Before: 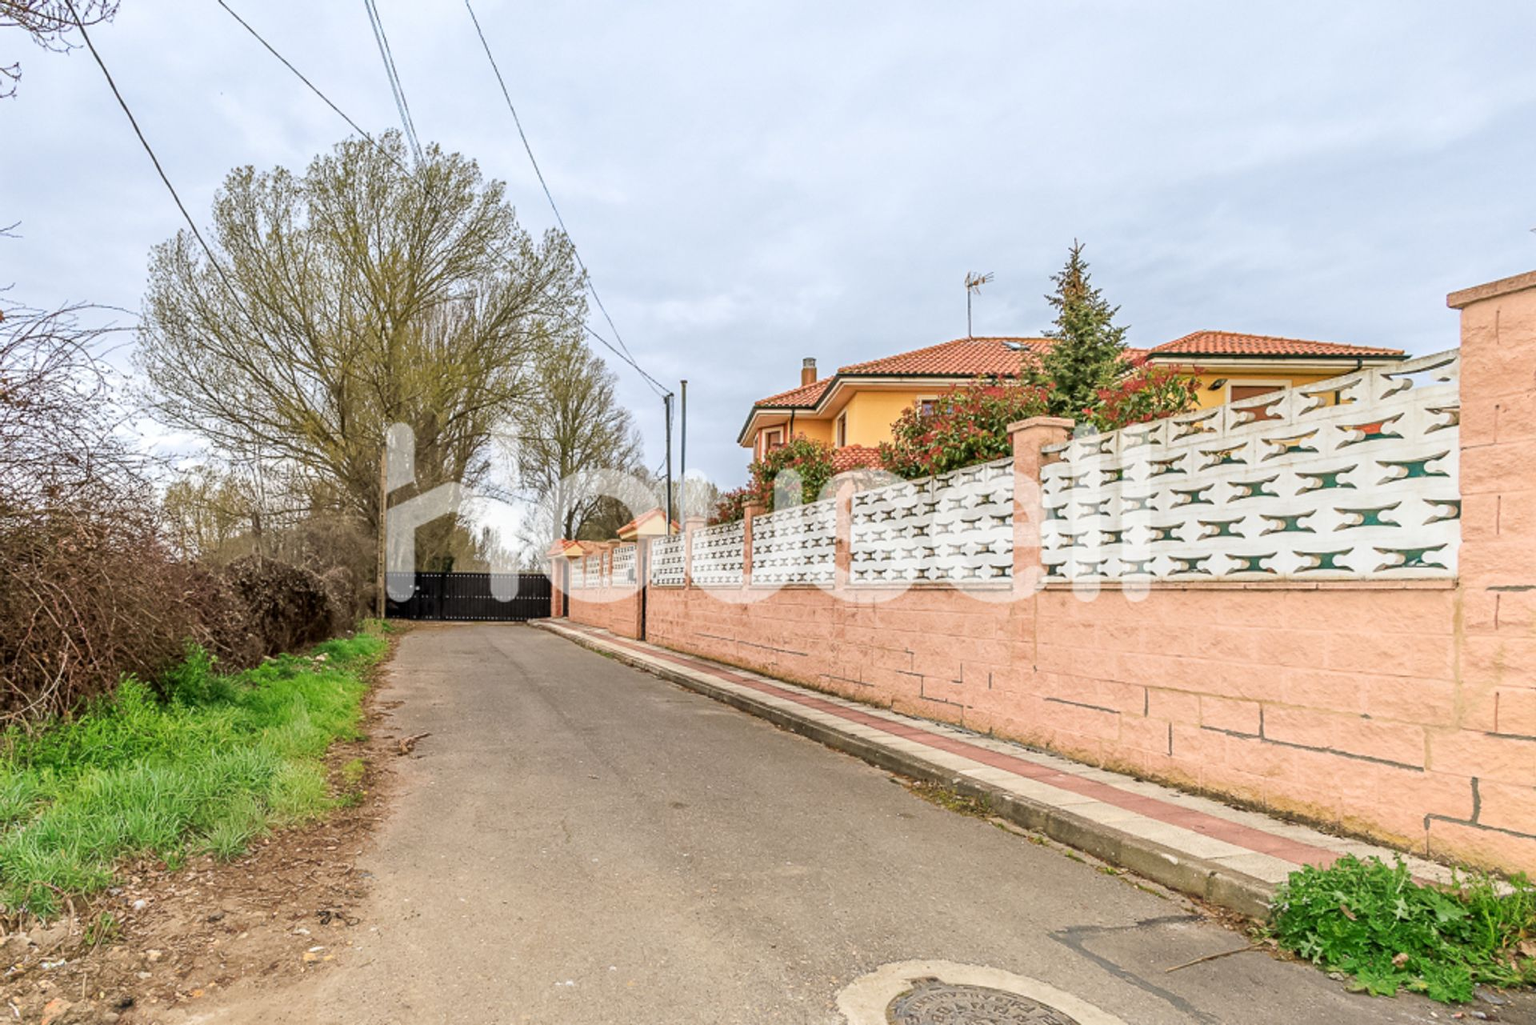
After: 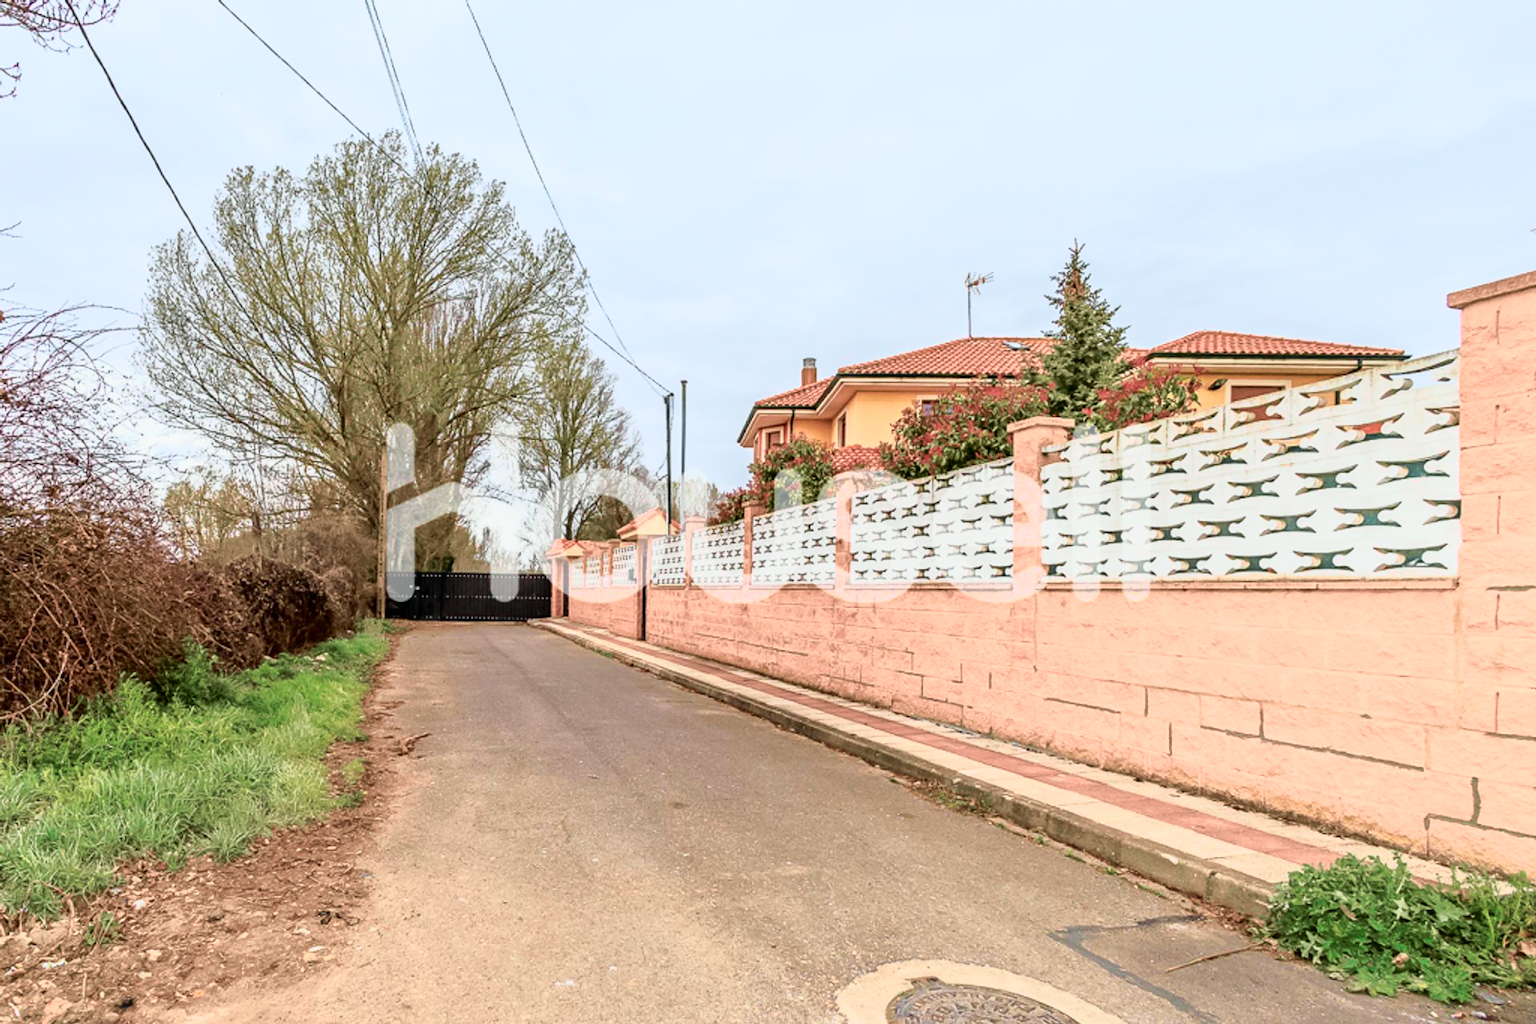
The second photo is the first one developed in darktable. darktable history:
tone curve: curves: ch0 [(0, 0) (0.105, 0.068) (0.195, 0.162) (0.283, 0.283) (0.384, 0.404) (0.485, 0.531) (0.638, 0.681) (0.795, 0.879) (1, 0.977)]; ch1 [(0, 0) (0.161, 0.092) (0.35, 0.33) (0.379, 0.401) (0.456, 0.469) (0.504, 0.501) (0.512, 0.523) (0.58, 0.597) (0.635, 0.646) (1, 1)]; ch2 [(0, 0) (0.371, 0.362) (0.437, 0.437) (0.5, 0.5) (0.53, 0.523) (0.56, 0.58) (0.622, 0.606) (1, 1)], color space Lab, independent channels, preserve colors none
